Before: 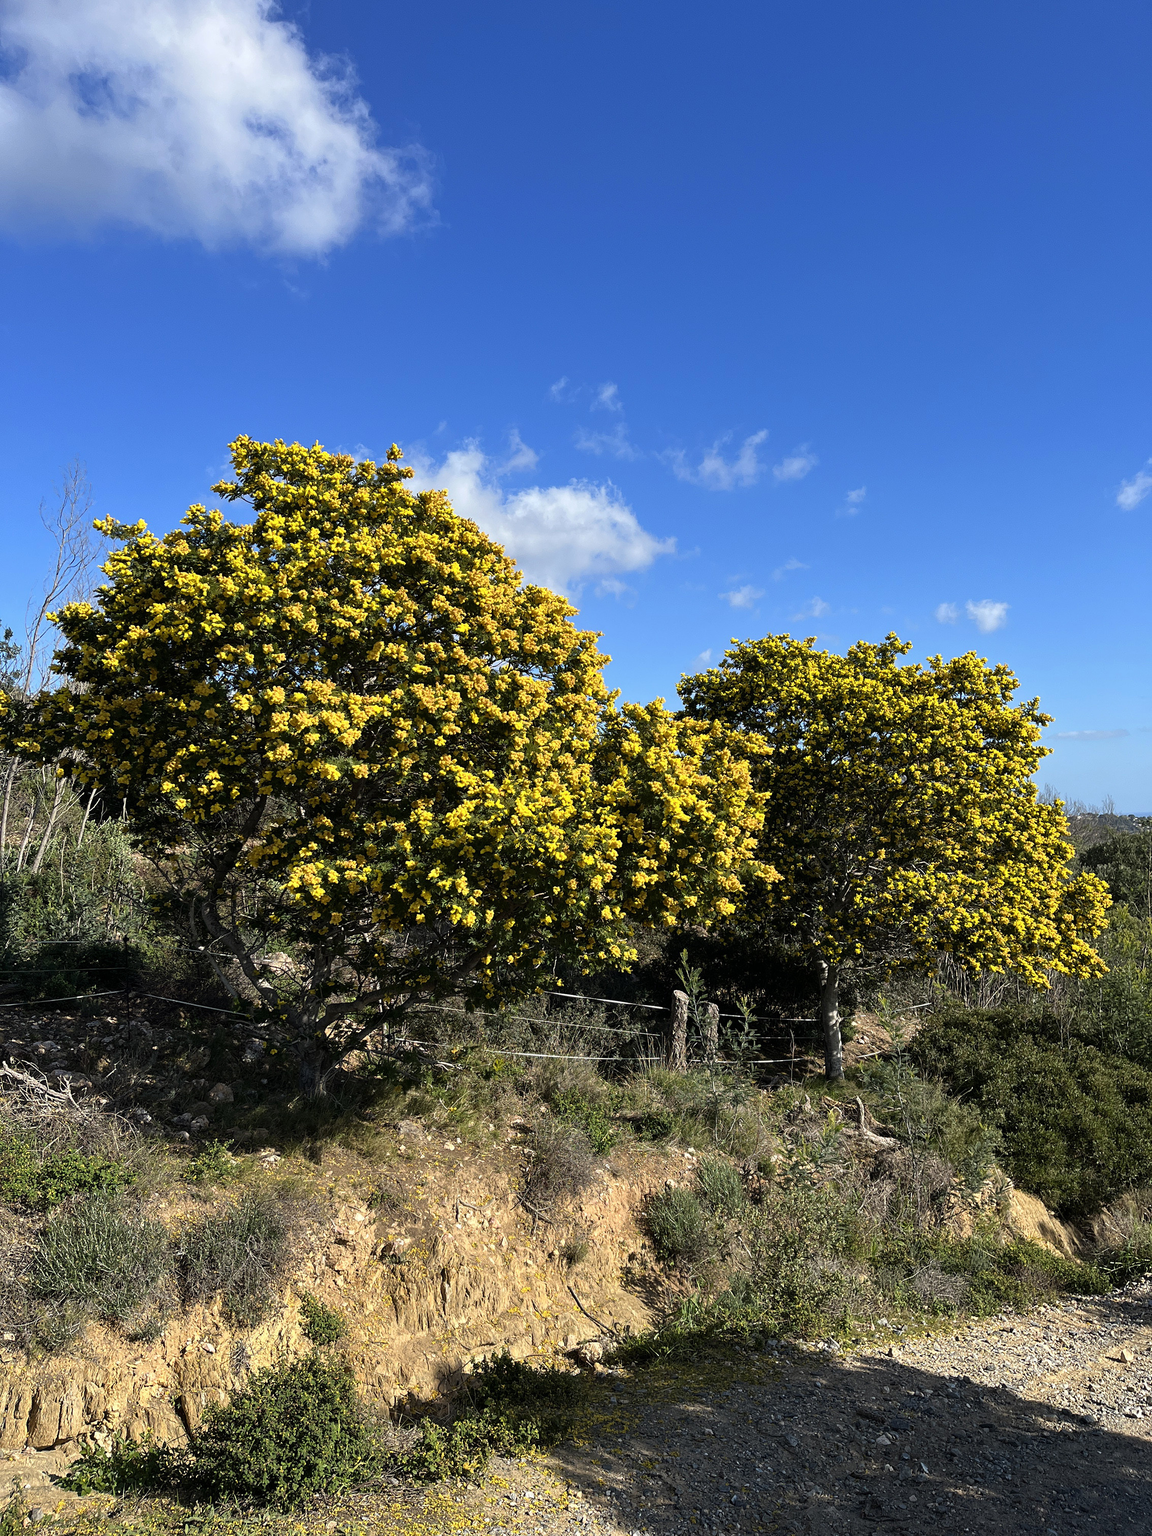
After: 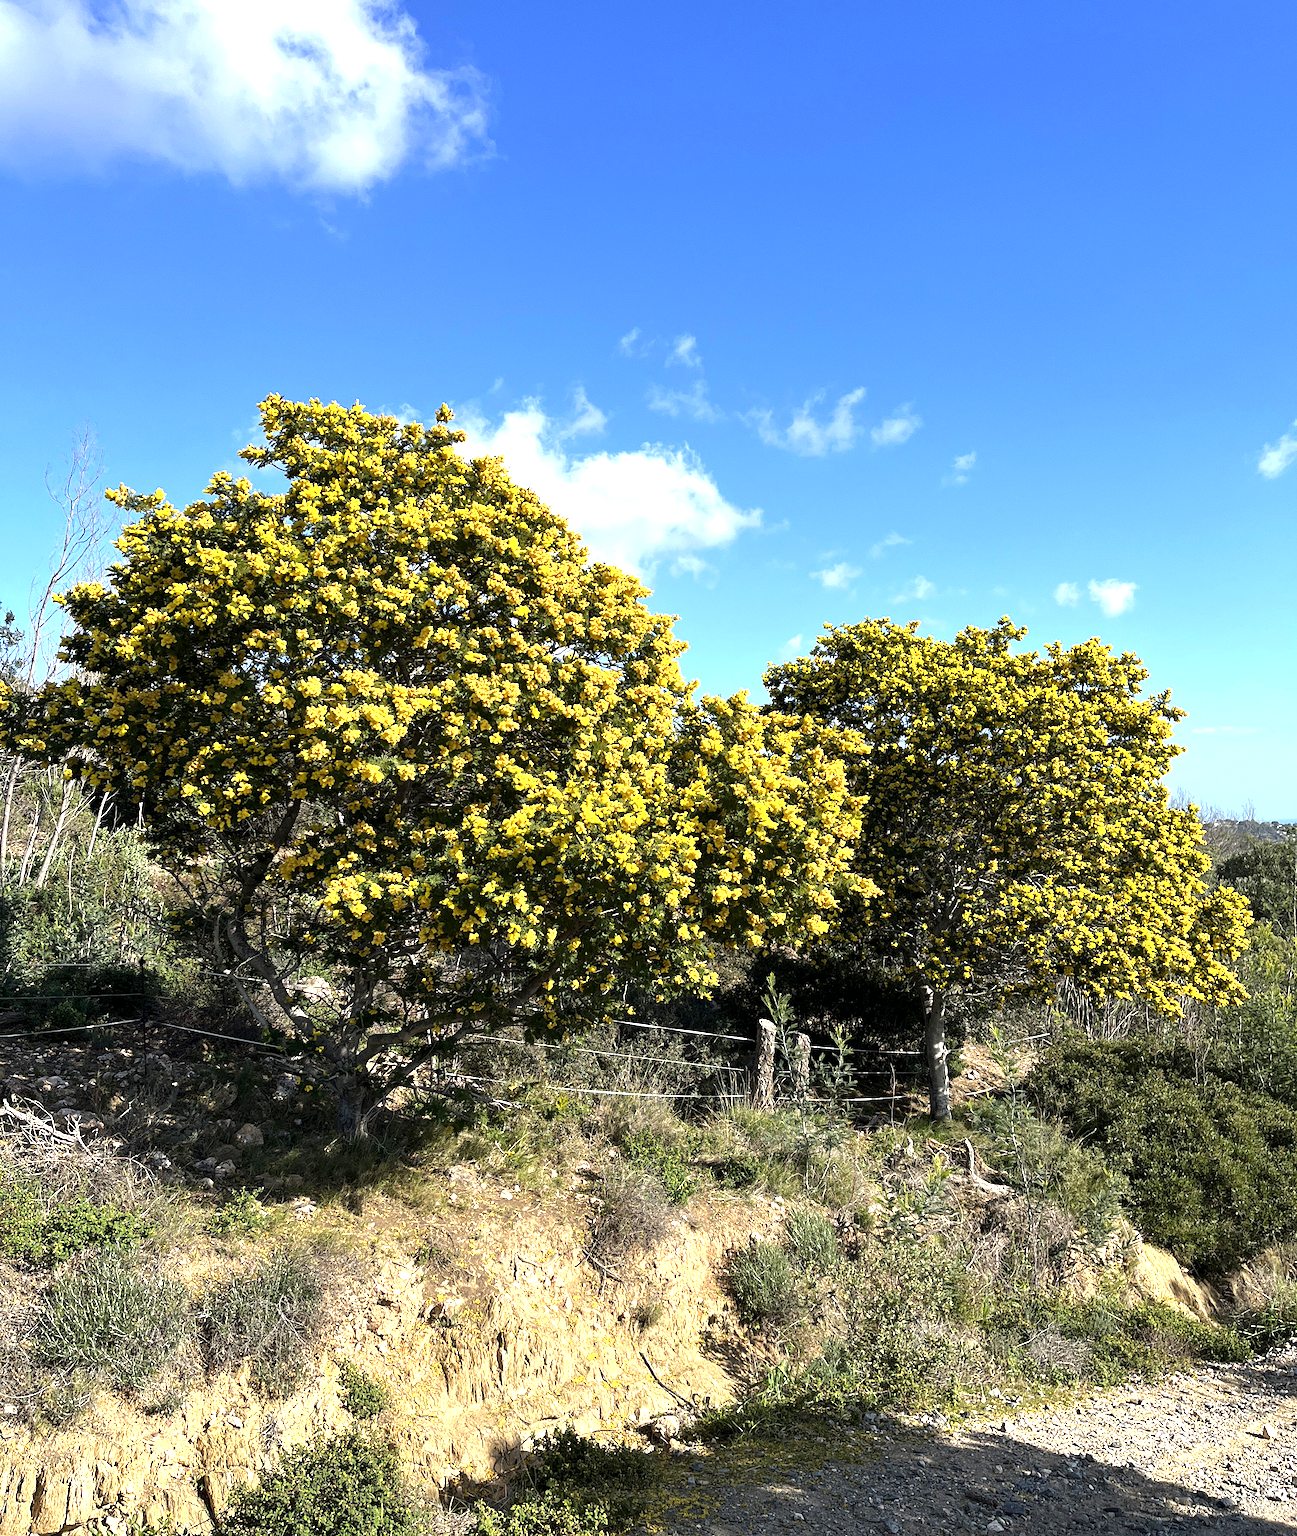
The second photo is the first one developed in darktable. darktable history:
exposure: black level correction 0.001, exposure 1.05 EV, compensate exposure bias true, compensate highlight preservation false
crop and rotate: top 5.609%, bottom 5.609%
